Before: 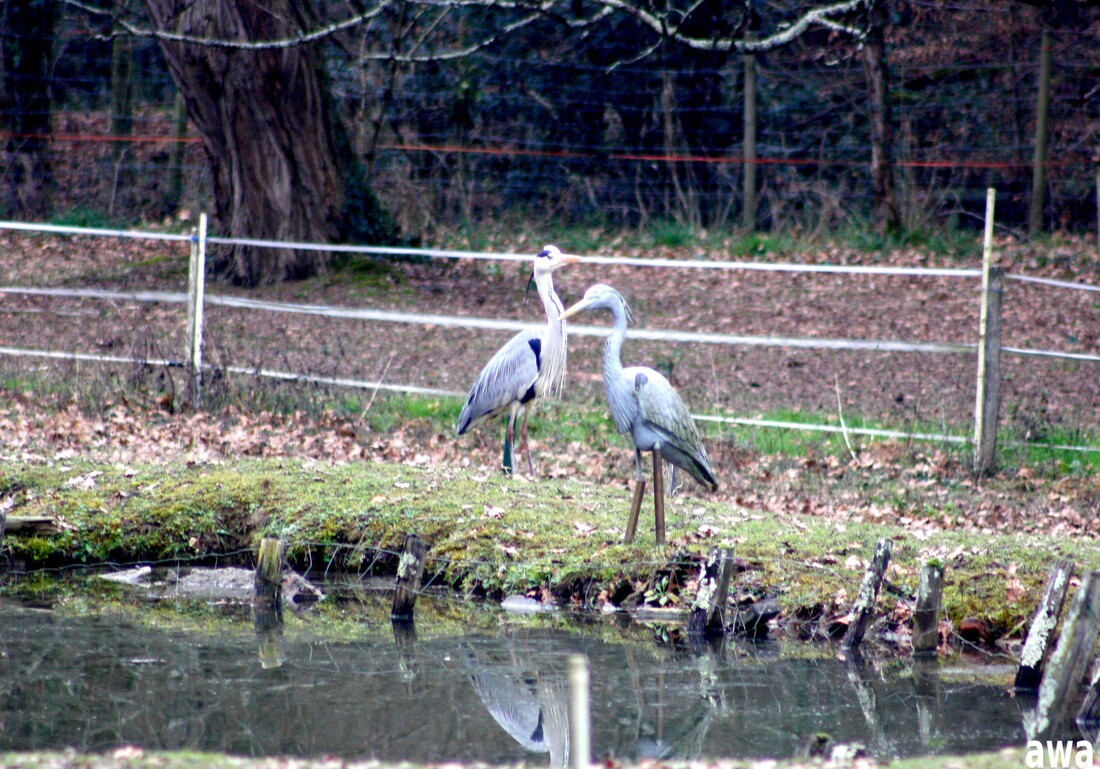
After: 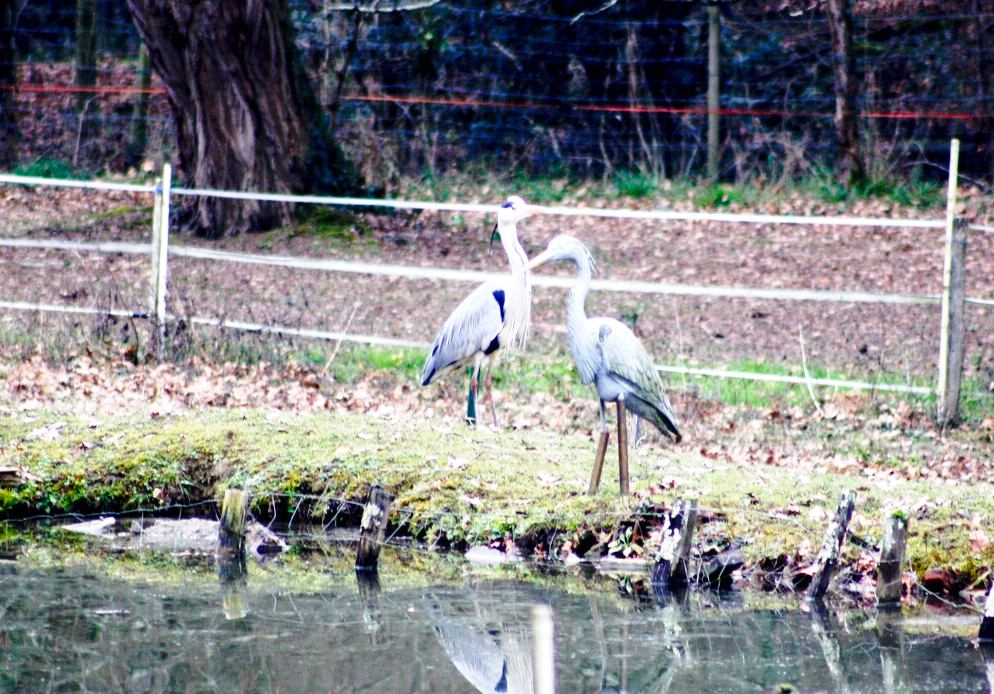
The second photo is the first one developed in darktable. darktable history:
base curve: curves: ch0 [(0, 0) (0.028, 0.03) (0.121, 0.232) (0.46, 0.748) (0.859, 0.968) (1, 1)], preserve colors none
crop: left 3.298%, top 6.475%, right 6.31%, bottom 3.241%
